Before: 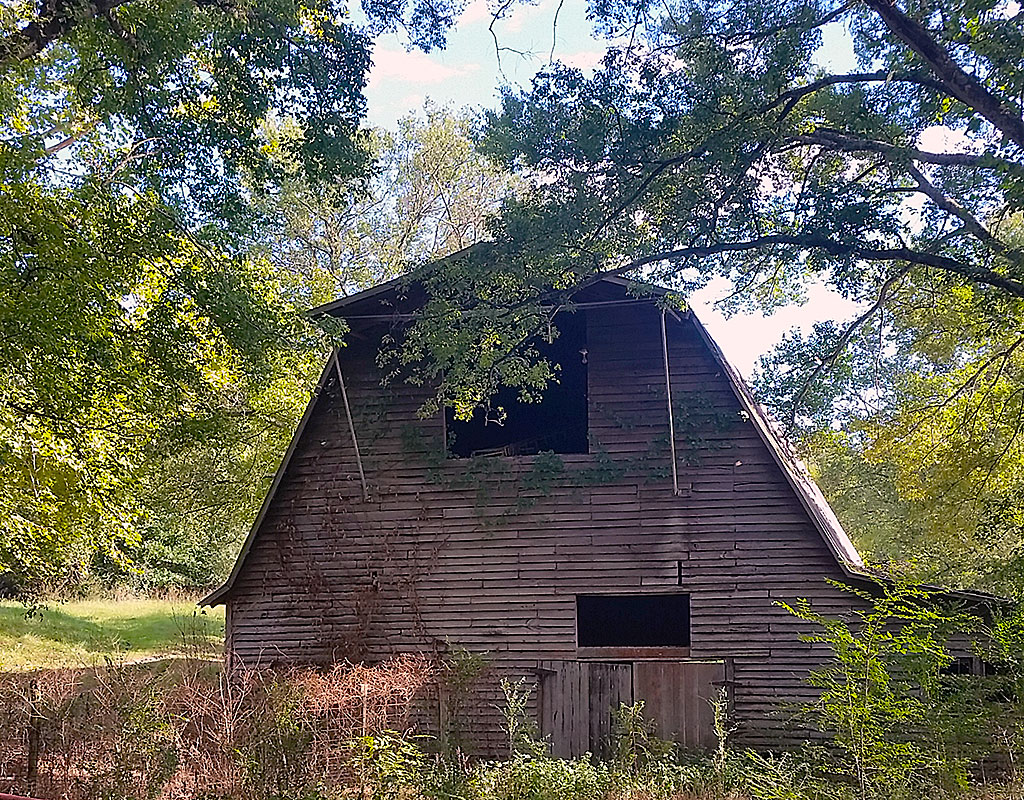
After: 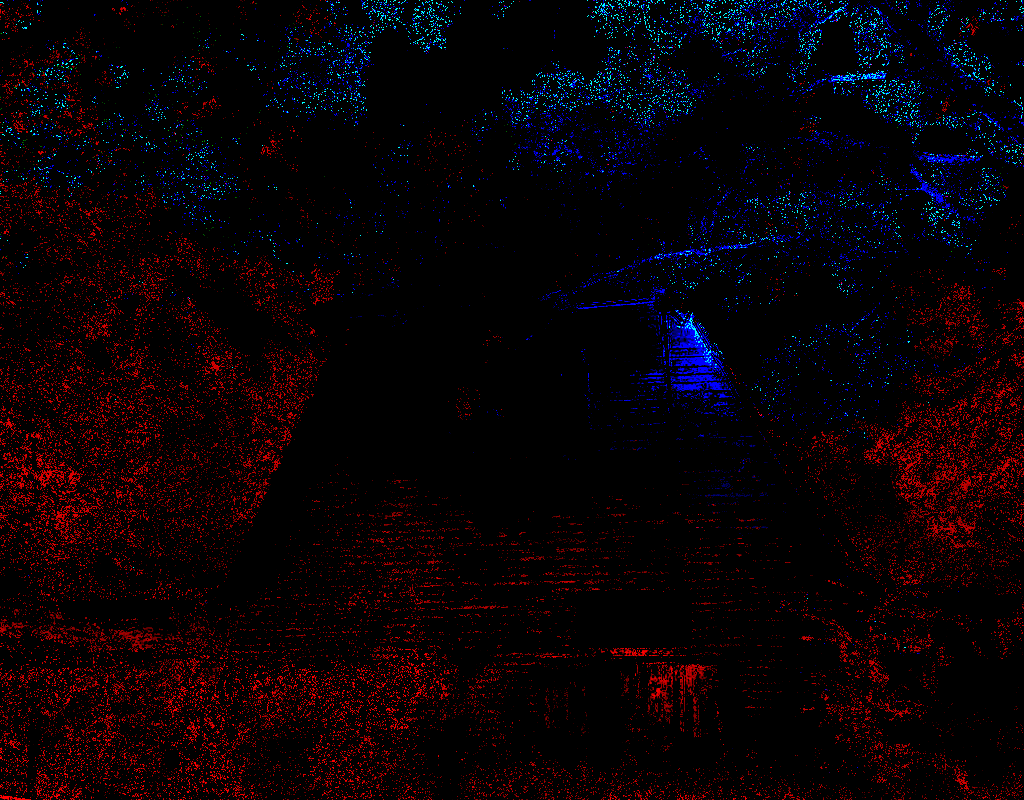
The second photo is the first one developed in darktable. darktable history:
exposure: black level correction 0.1, exposure 3 EV, compensate highlight preservation false
local contrast: on, module defaults
